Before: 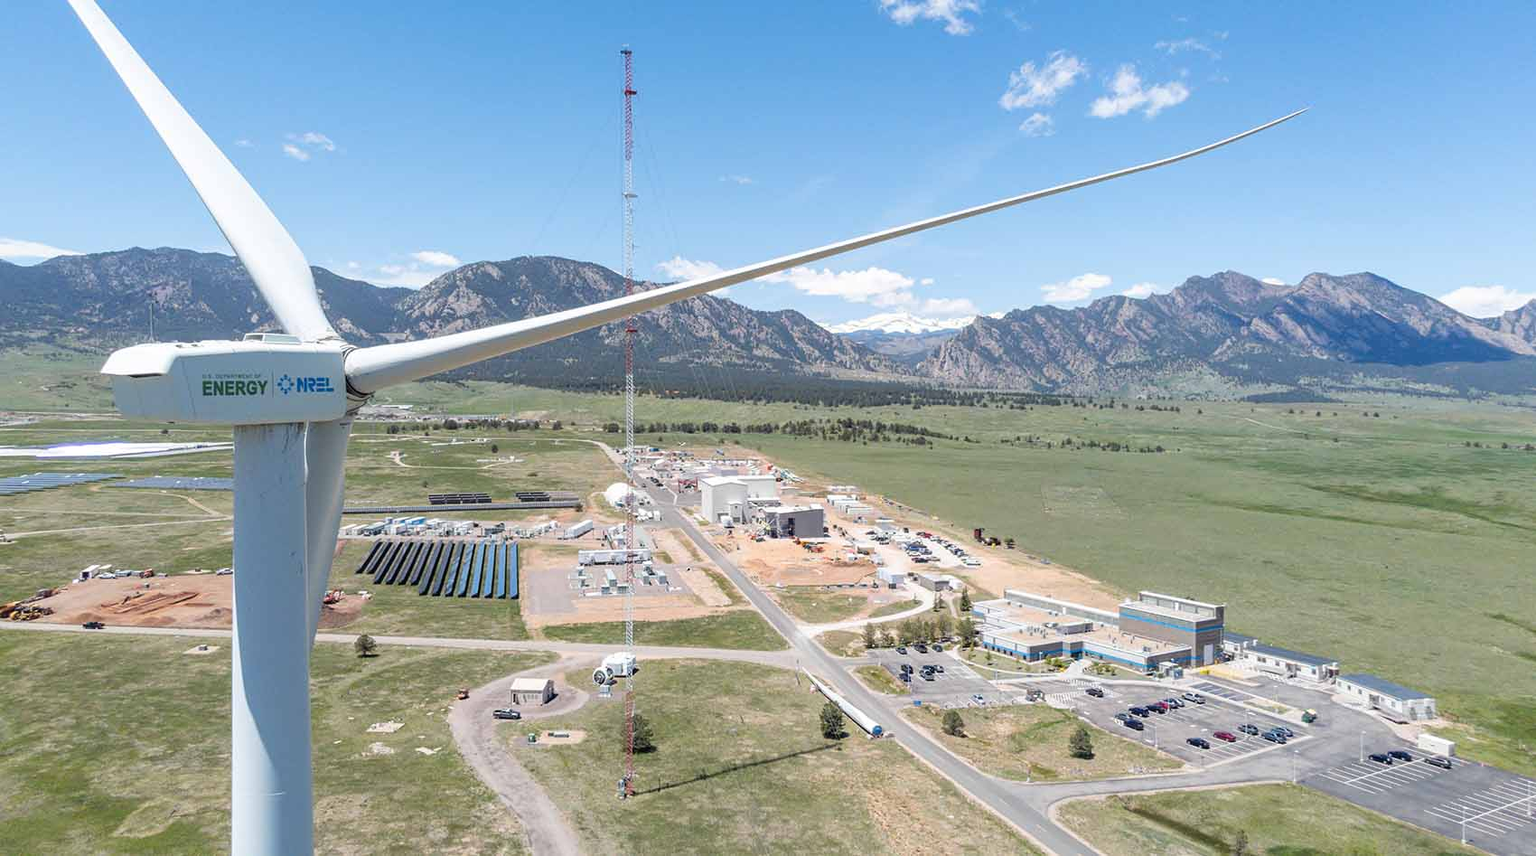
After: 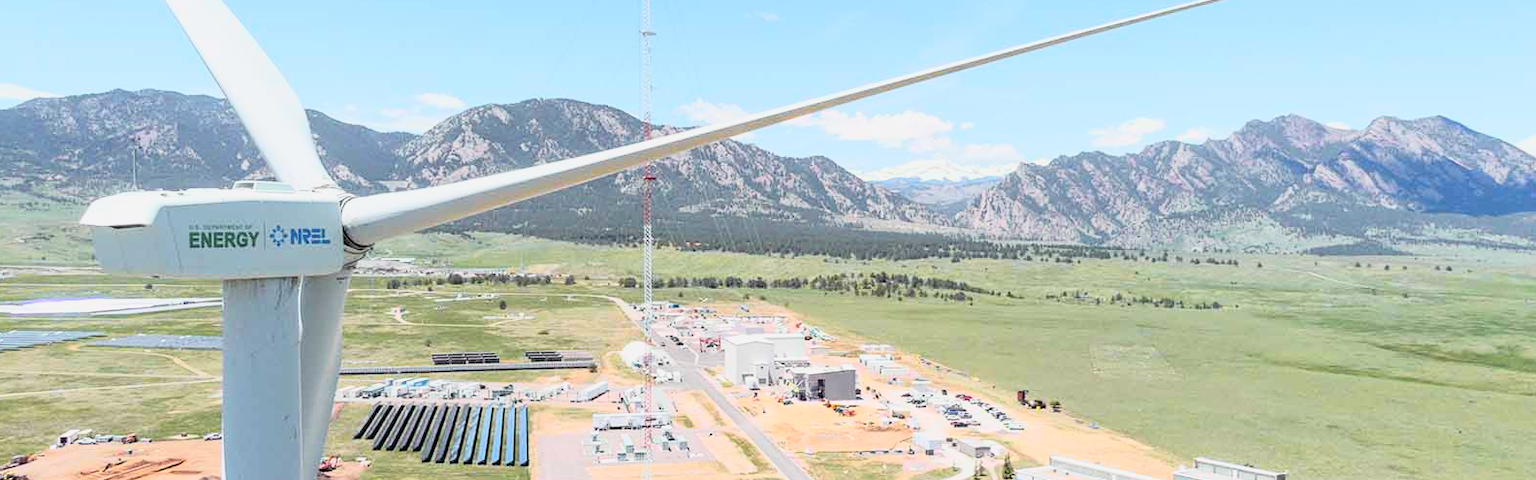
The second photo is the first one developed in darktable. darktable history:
crop: left 1.744%, top 19.225%, right 5.069%, bottom 28.357%
contrast brightness saturation: brightness 0.15
tone curve: curves: ch0 [(0, 0.024) (0.031, 0.027) (0.113, 0.069) (0.198, 0.18) (0.304, 0.303) (0.441, 0.462) (0.557, 0.6) (0.711, 0.79) (0.812, 0.878) (0.927, 0.935) (1, 0.963)]; ch1 [(0, 0) (0.222, 0.2) (0.343, 0.325) (0.45, 0.441) (0.502, 0.501) (0.527, 0.534) (0.55, 0.561) (0.632, 0.656) (0.735, 0.754) (1, 1)]; ch2 [(0, 0) (0.249, 0.222) (0.352, 0.348) (0.424, 0.439) (0.476, 0.482) (0.499, 0.501) (0.517, 0.516) (0.532, 0.544) (0.558, 0.585) (0.596, 0.629) (0.726, 0.745) (0.82, 0.796) (0.998, 0.928)], color space Lab, independent channels, preserve colors none
